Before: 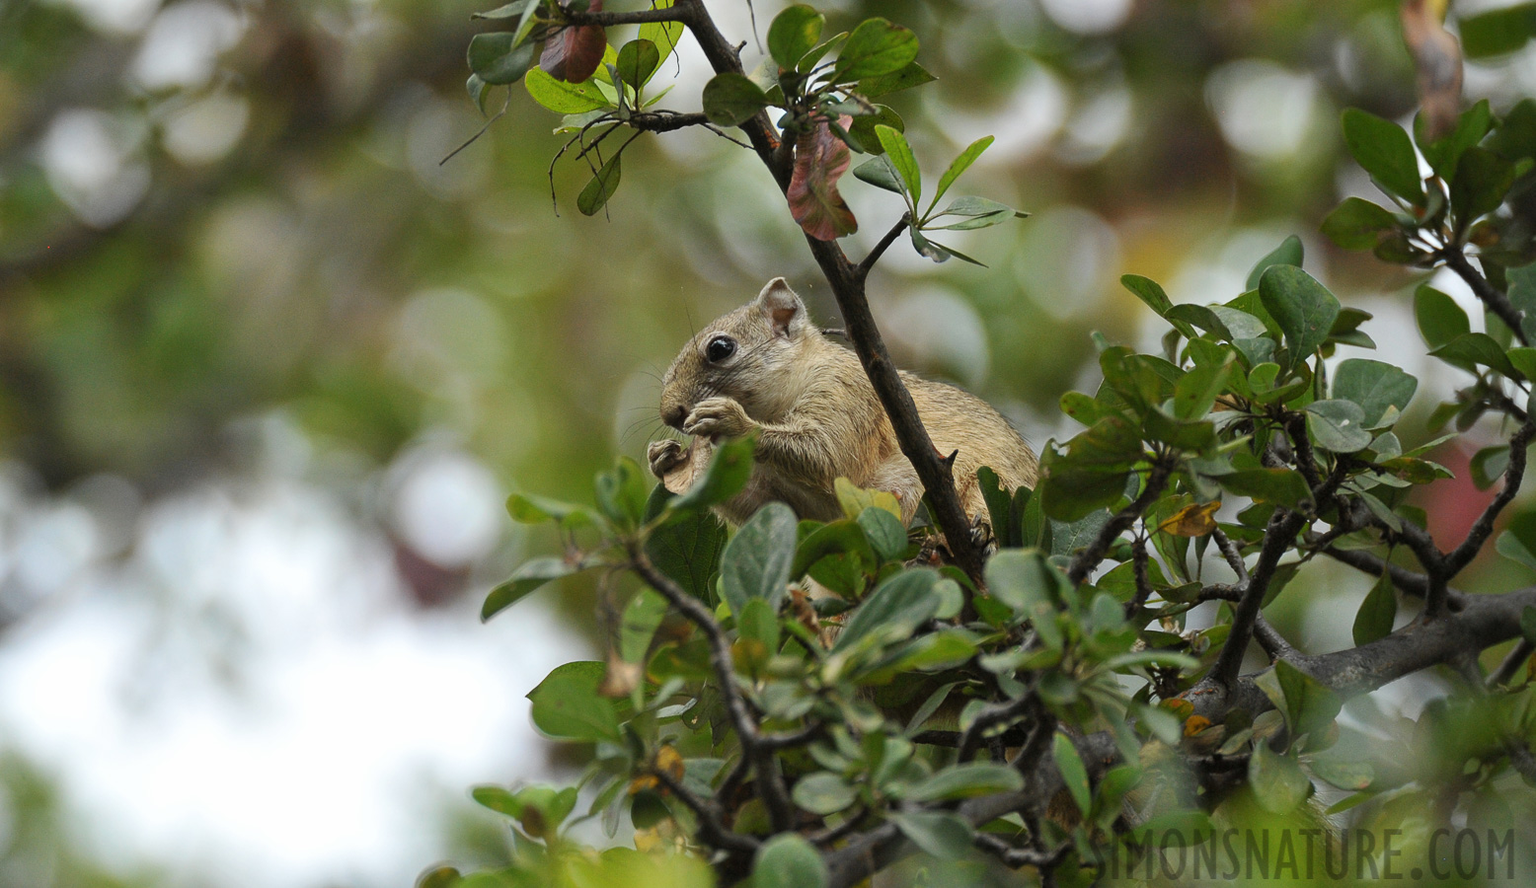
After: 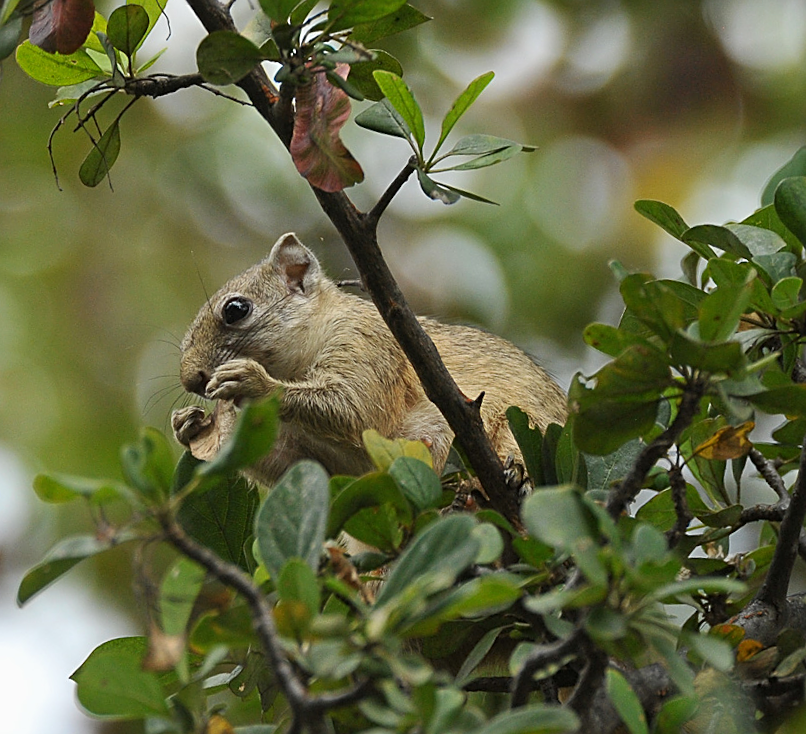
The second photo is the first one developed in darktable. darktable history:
contrast brightness saturation: contrast -0.02, brightness -0.01, saturation 0.03
sharpen: on, module defaults
crop: left 32.075%, top 10.976%, right 18.355%, bottom 17.596%
rotate and perspective: rotation -4.86°, automatic cropping off
